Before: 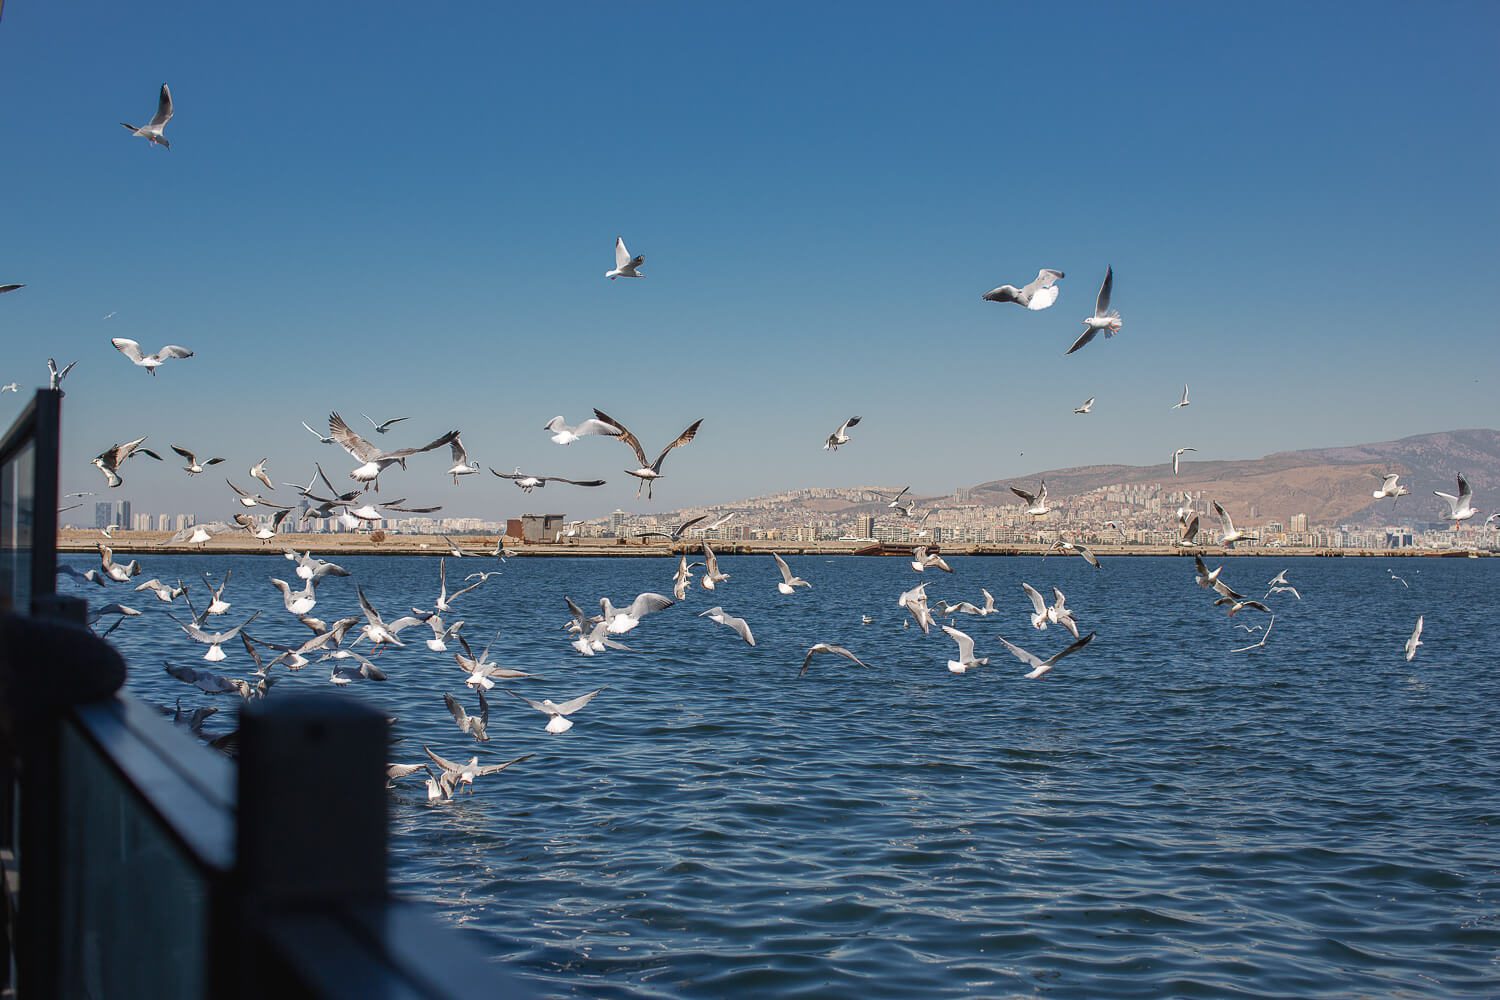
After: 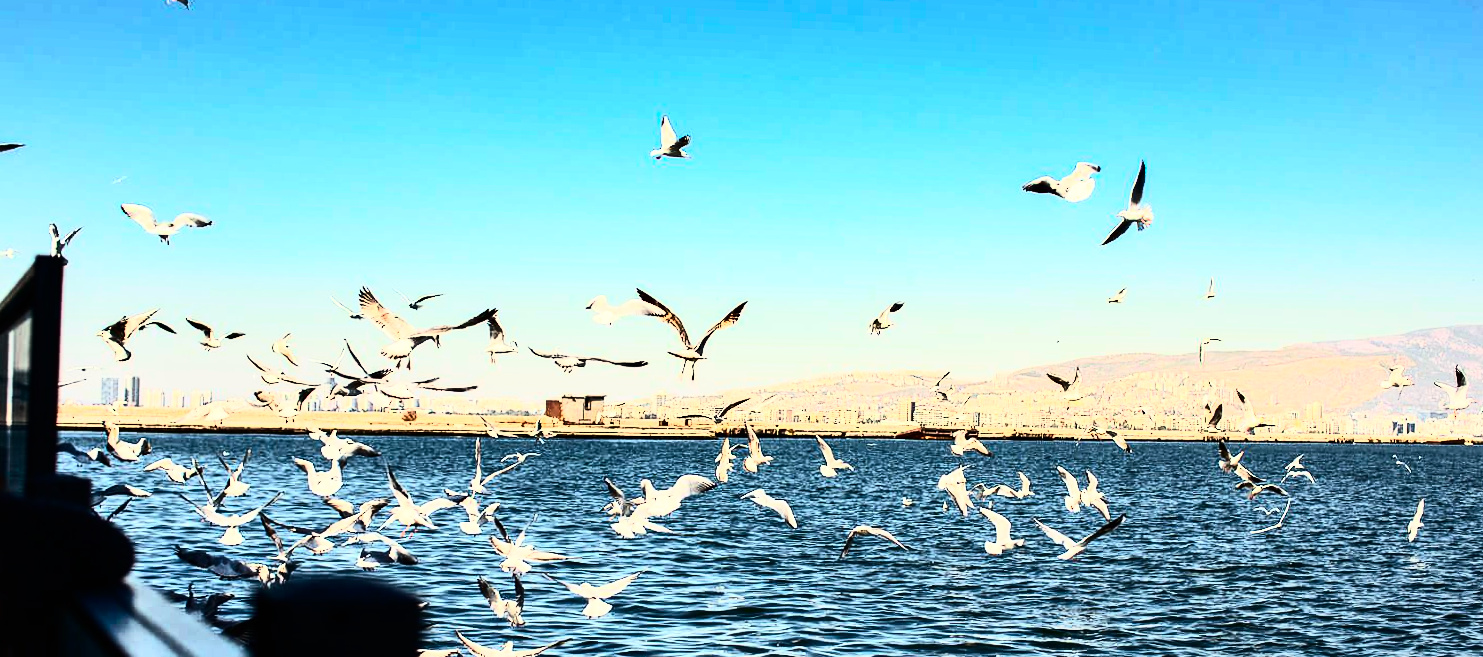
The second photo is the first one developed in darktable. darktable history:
crop and rotate: top 8.293%, bottom 20.996%
rotate and perspective: rotation 0.679°, lens shift (horizontal) 0.136, crop left 0.009, crop right 0.991, crop top 0.078, crop bottom 0.95
white balance: red 1.029, blue 0.92
contrast brightness saturation: contrast 0.4, brightness 0.05, saturation 0.25
shadows and highlights: white point adjustment 0.05, highlights color adjustment 55.9%, soften with gaussian
rgb curve: curves: ch0 [(0, 0) (0.21, 0.15) (0.24, 0.21) (0.5, 0.75) (0.75, 0.96) (0.89, 0.99) (1, 1)]; ch1 [(0, 0.02) (0.21, 0.13) (0.25, 0.2) (0.5, 0.67) (0.75, 0.9) (0.89, 0.97) (1, 1)]; ch2 [(0, 0.02) (0.21, 0.13) (0.25, 0.2) (0.5, 0.67) (0.75, 0.9) (0.89, 0.97) (1, 1)], compensate middle gray true
